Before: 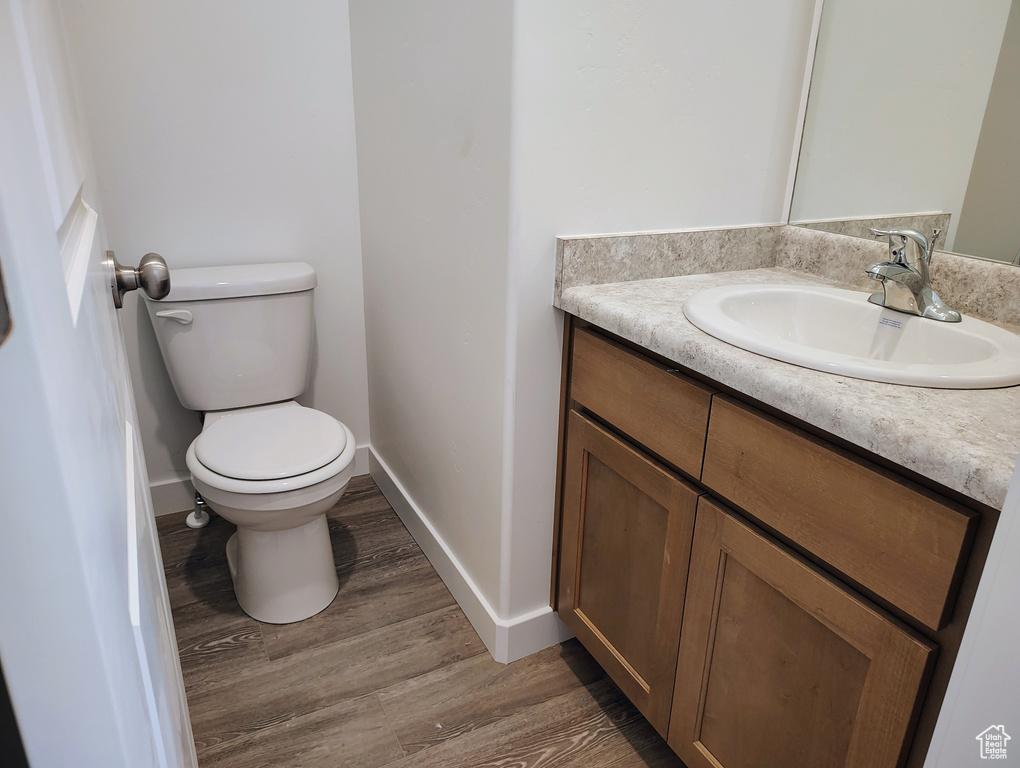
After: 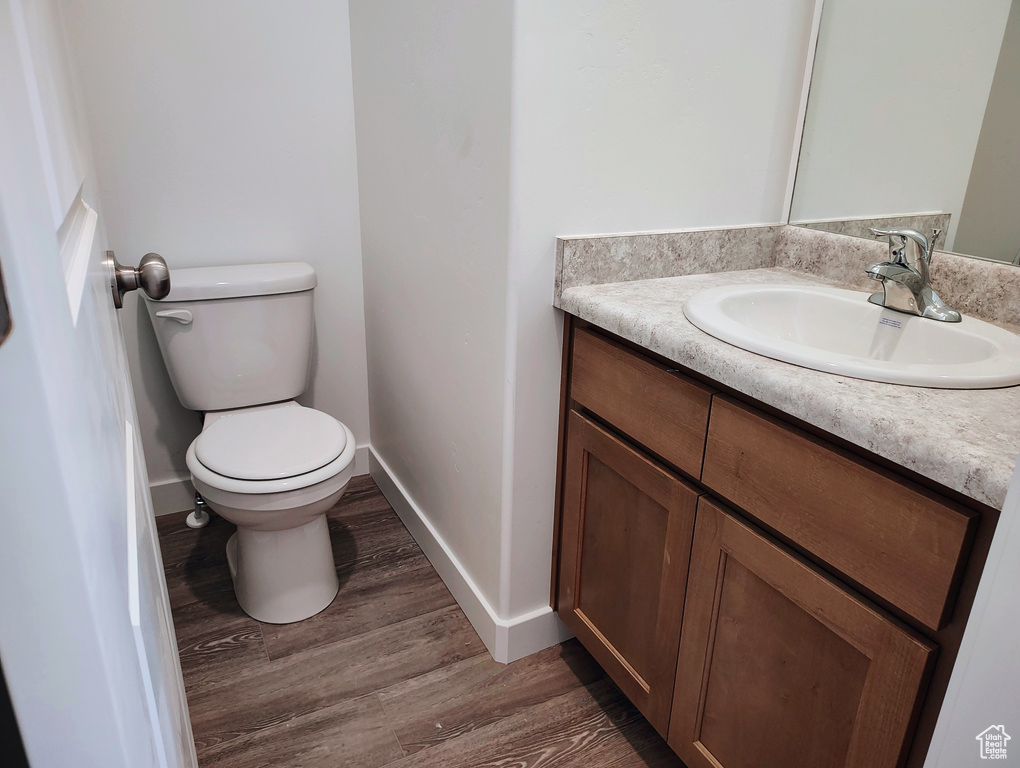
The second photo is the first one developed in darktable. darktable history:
tone curve: curves: ch0 [(0, 0) (0.227, 0.17) (0.766, 0.774) (1, 1)]; ch1 [(0, 0) (0.114, 0.127) (0.437, 0.452) (0.498, 0.498) (0.529, 0.541) (0.579, 0.589) (1, 1)]; ch2 [(0, 0) (0.233, 0.259) (0.493, 0.492) (0.587, 0.573) (1, 1)], color space Lab, independent channels, preserve colors none
